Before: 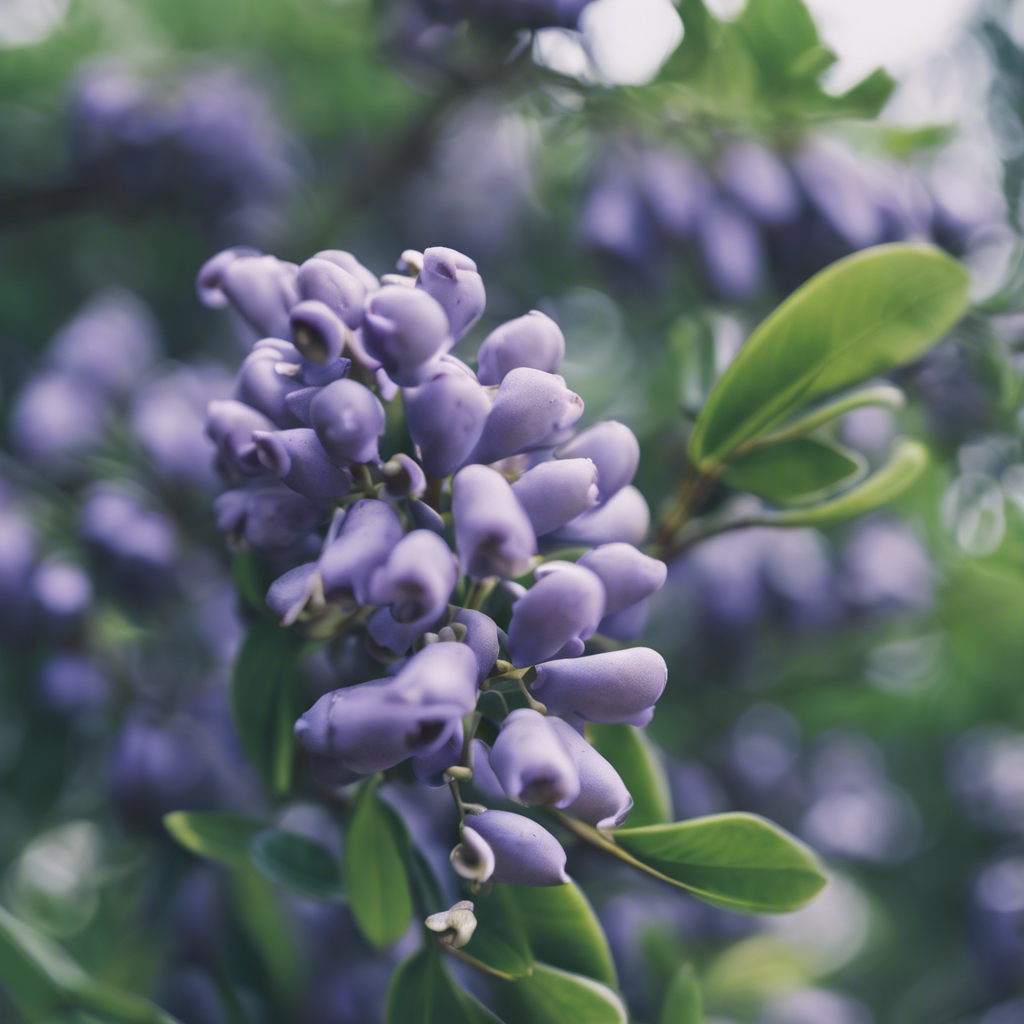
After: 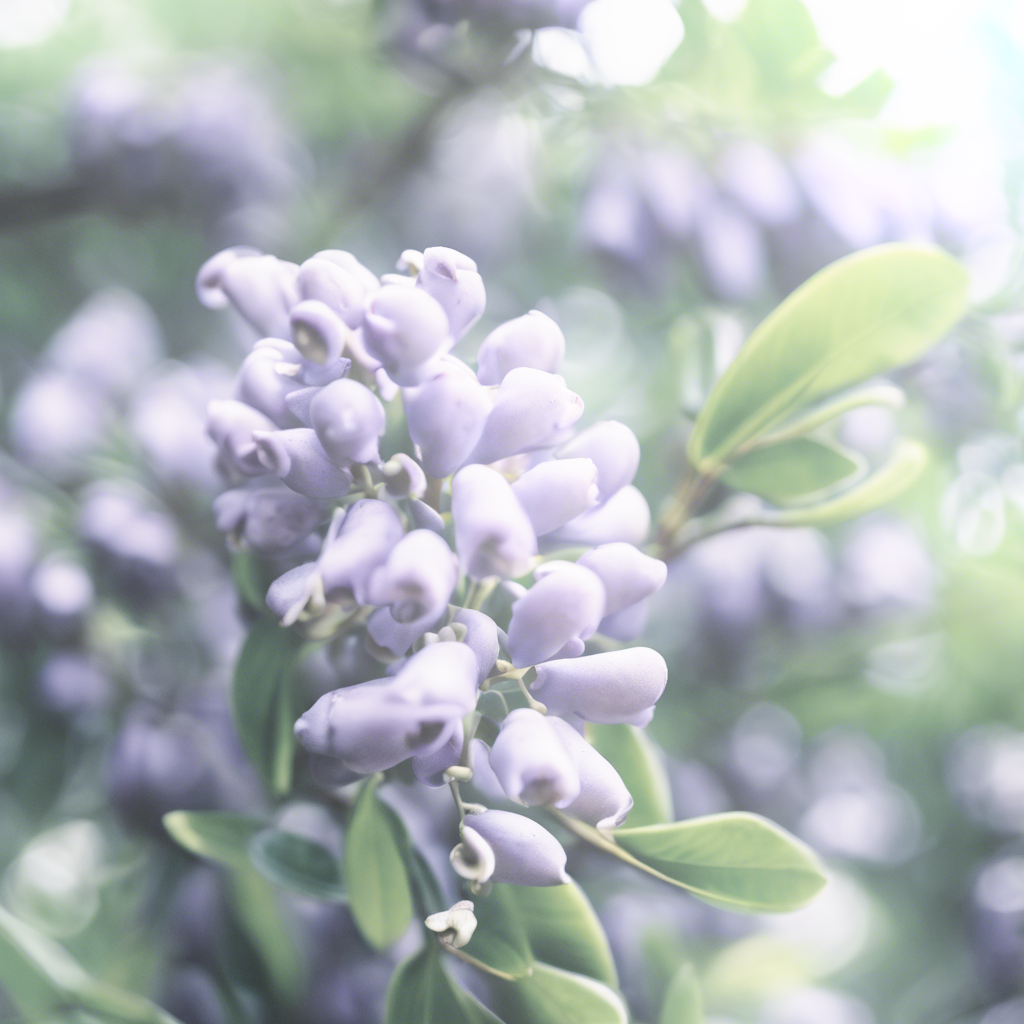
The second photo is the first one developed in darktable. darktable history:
bloom: on, module defaults
base curve: curves: ch0 [(0, 0) (0.028, 0.03) (0.121, 0.232) (0.46, 0.748) (0.859, 0.968) (1, 1)], preserve colors none
contrast brightness saturation: brightness 0.18, saturation -0.5
